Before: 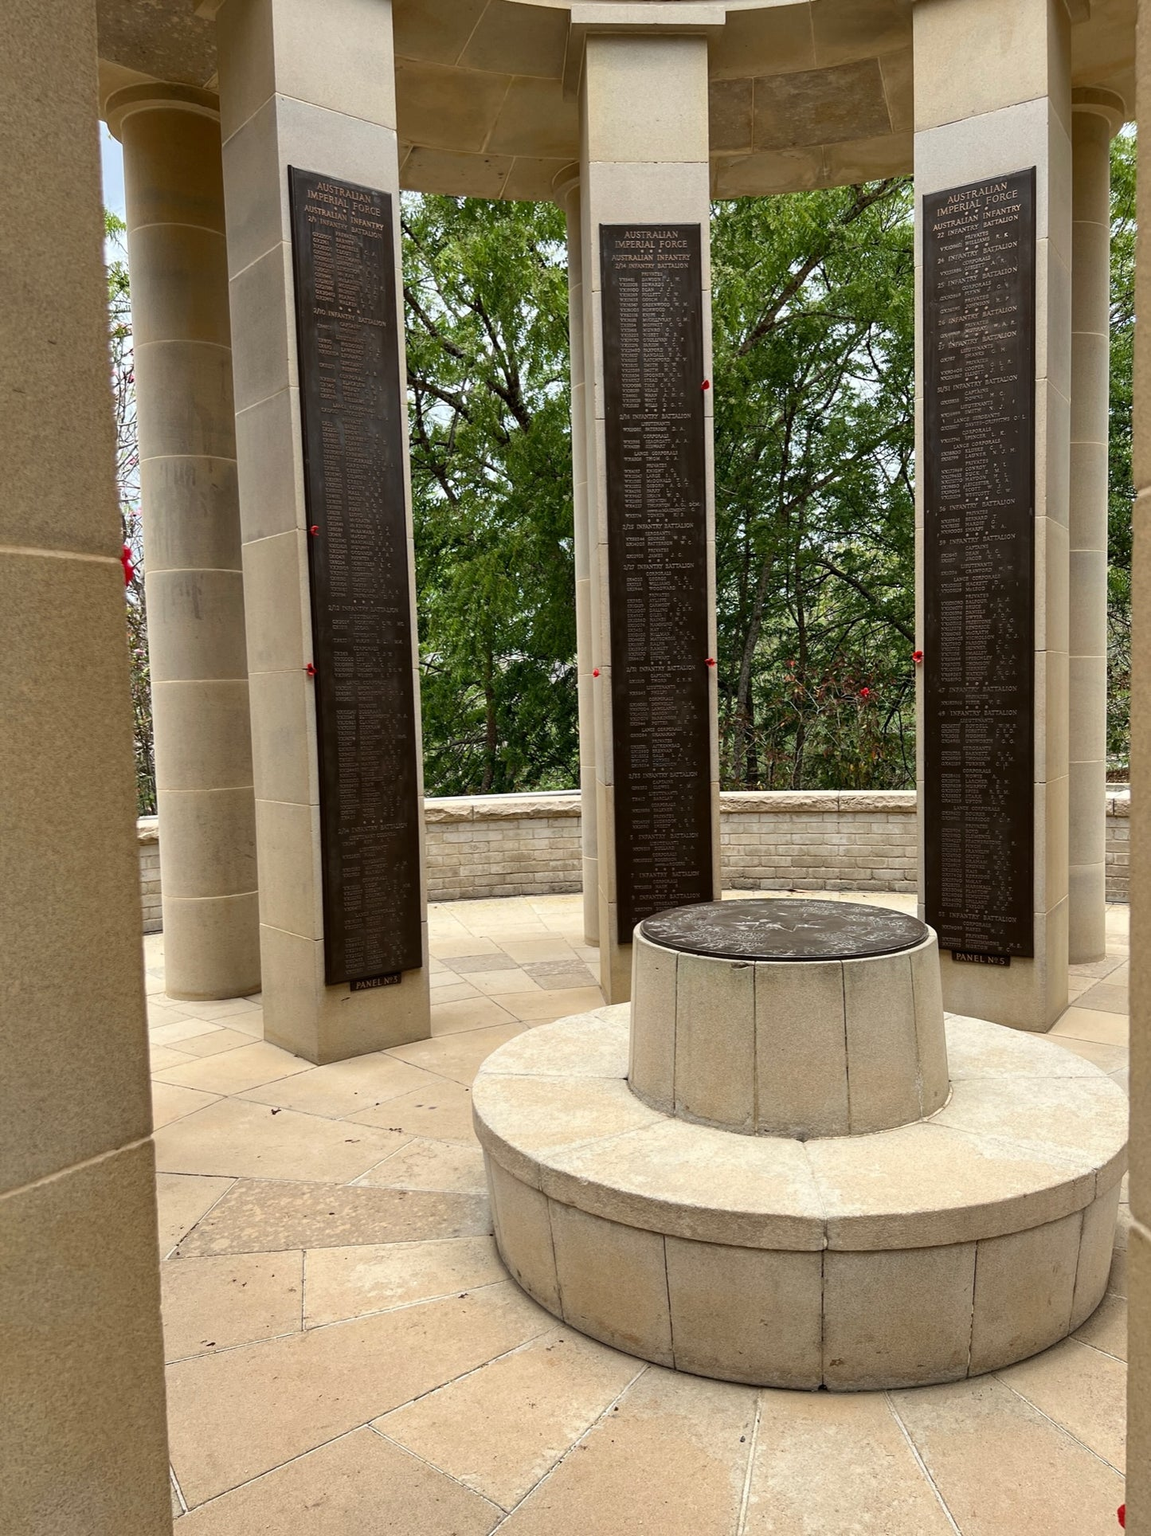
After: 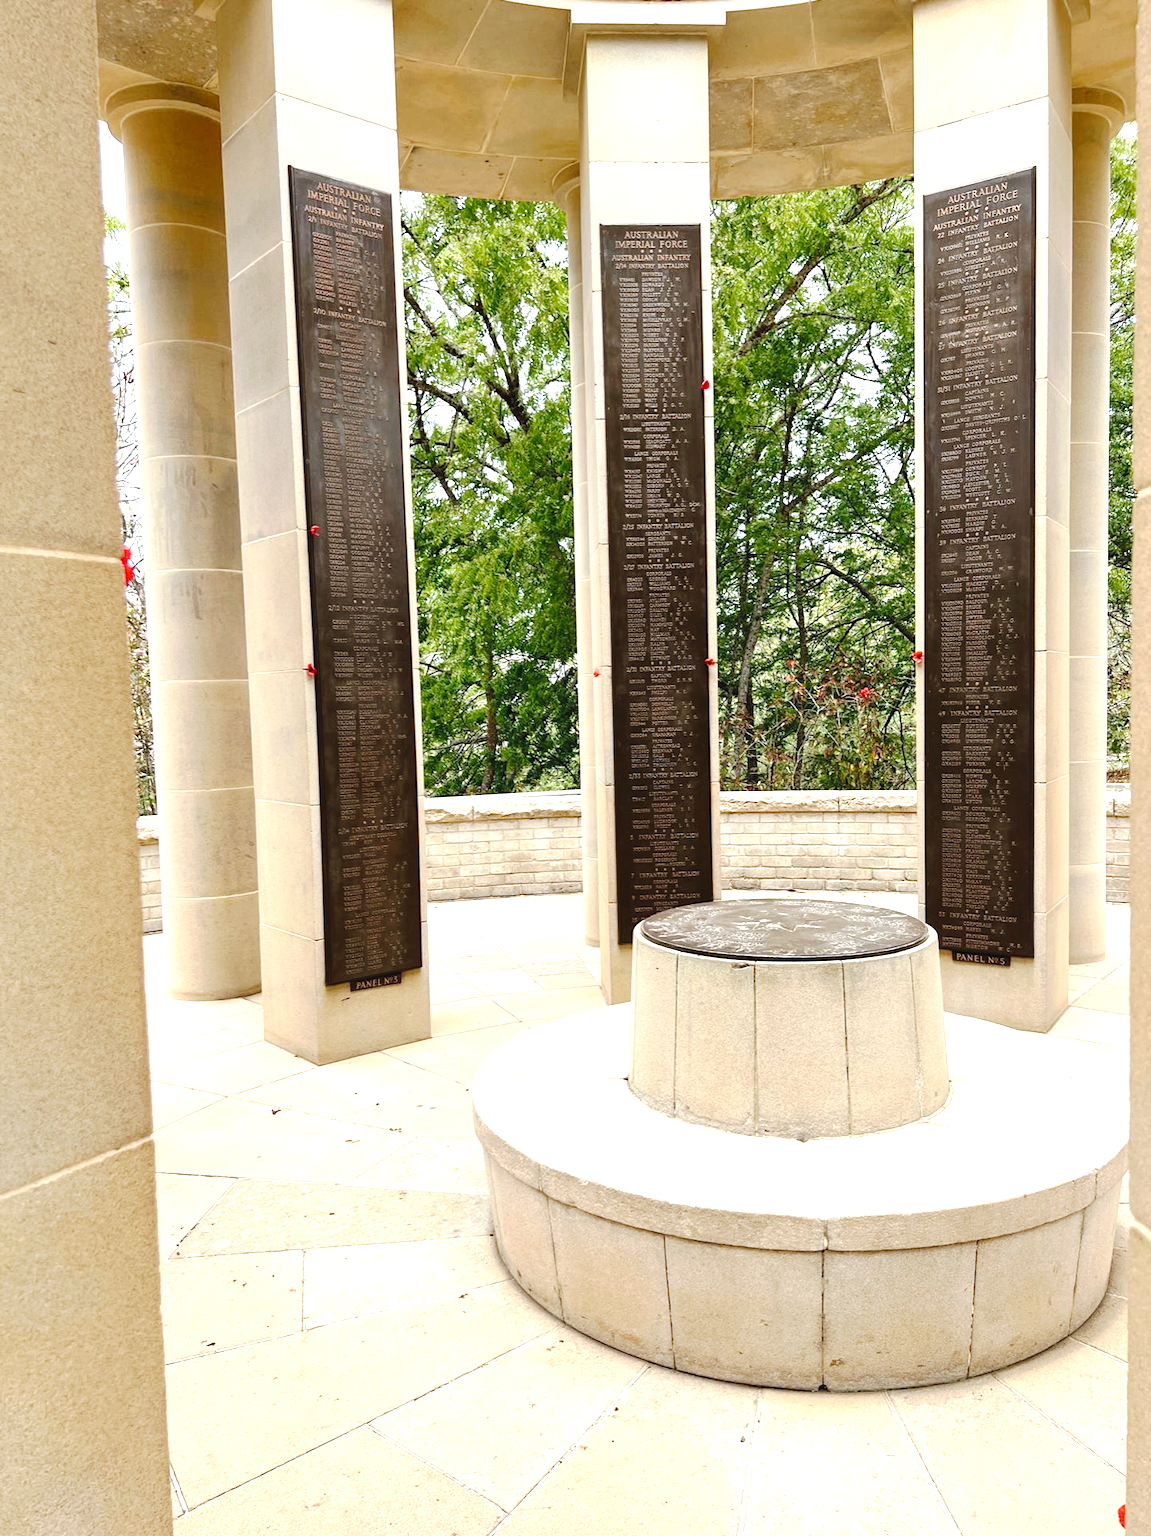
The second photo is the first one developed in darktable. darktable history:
exposure: black level correction 0, exposure 1.2 EV, compensate highlight preservation false
tone curve: curves: ch0 [(0, 0) (0.003, 0.039) (0.011, 0.041) (0.025, 0.048) (0.044, 0.065) (0.069, 0.084) (0.1, 0.104) (0.136, 0.137) (0.177, 0.19) (0.224, 0.245) (0.277, 0.32) (0.335, 0.409) (0.399, 0.496) (0.468, 0.58) (0.543, 0.656) (0.623, 0.733) (0.709, 0.796) (0.801, 0.852) (0.898, 0.93) (1, 1)], preserve colors none
